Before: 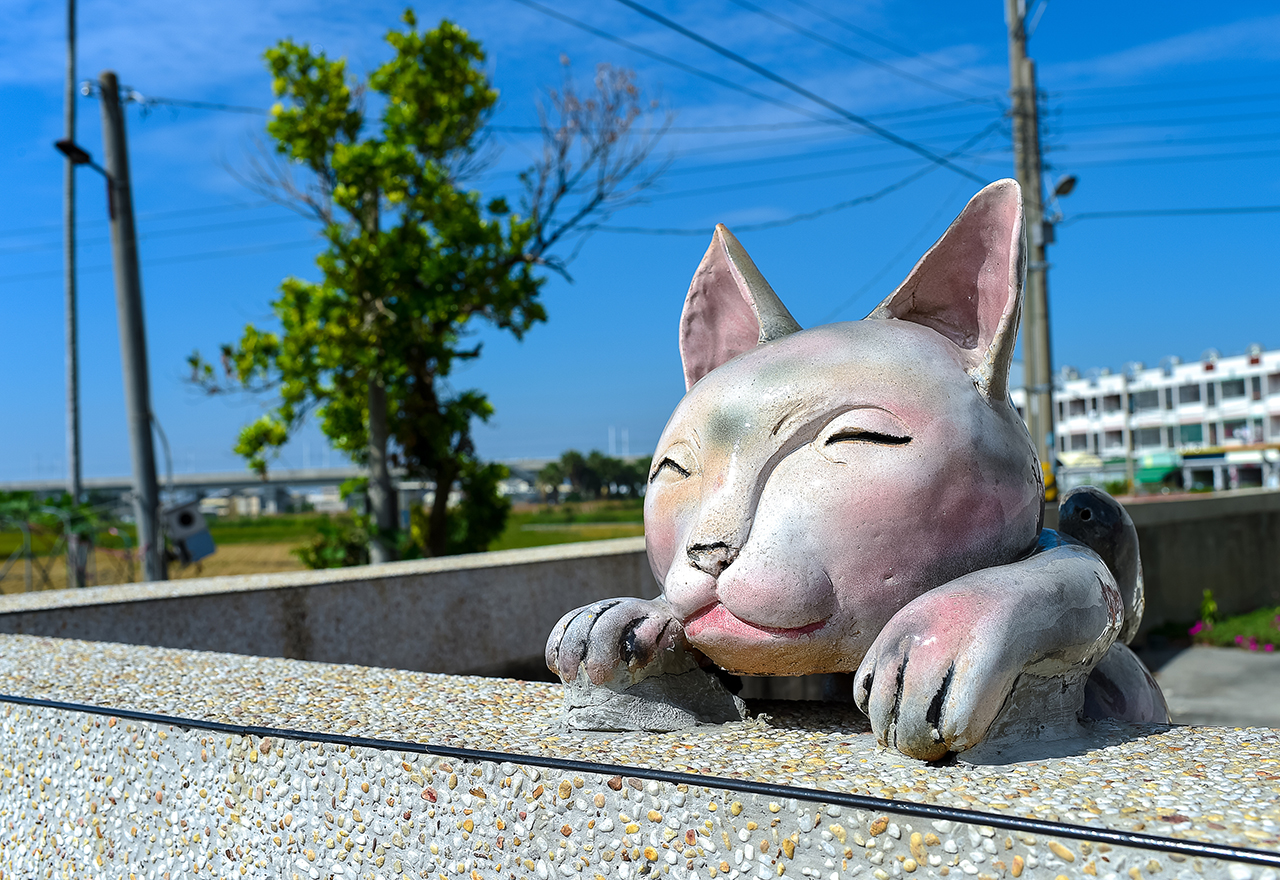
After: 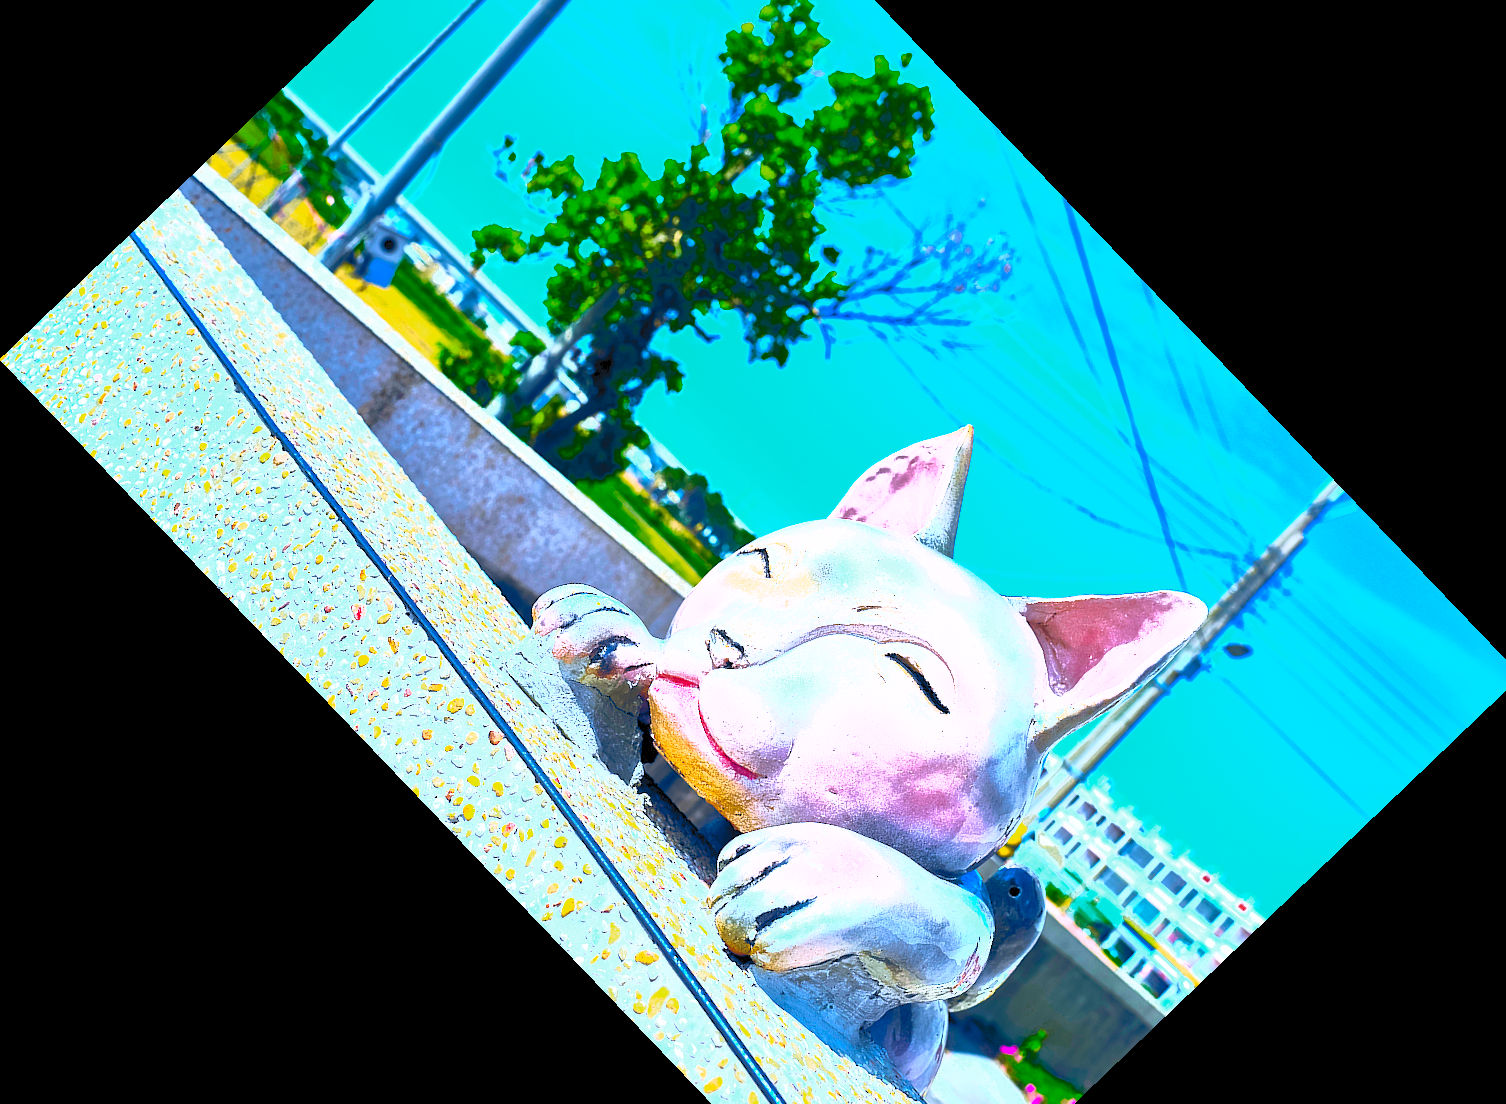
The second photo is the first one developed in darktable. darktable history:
shadows and highlights: on, module defaults
color balance rgb: shadows lift › hue 87.51°, highlights gain › chroma 0.68%, highlights gain › hue 55.1°, global offset › chroma 0.13%, global offset › hue 253.66°, linear chroma grading › global chroma 0.5%, perceptual saturation grading › global saturation 16.38%
tone equalizer: -7 EV 0.15 EV, -6 EV 0.6 EV, -5 EV 1.15 EV, -4 EV 1.33 EV, -3 EV 1.15 EV, -2 EV 0.6 EV, -1 EV 0.15 EV, mask exposure compensation -0.5 EV
crop and rotate: angle -46.26°, top 16.234%, right 0.912%, bottom 11.704%
contrast brightness saturation: contrast 1, brightness 1, saturation 1
color zones: curves: ch0 [(0, 0.558) (0.143, 0.548) (0.286, 0.447) (0.429, 0.259) (0.571, 0.5) (0.714, 0.5) (0.857, 0.593) (1, 0.558)]; ch1 [(0, 0.543) (0.01, 0.544) (0.12, 0.492) (0.248, 0.458) (0.5, 0.534) (0.748, 0.5) (0.99, 0.469) (1, 0.543)]; ch2 [(0, 0.507) (0.143, 0.522) (0.286, 0.505) (0.429, 0.5) (0.571, 0.5) (0.714, 0.5) (0.857, 0.5) (1, 0.507)]
velvia: on, module defaults
white balance: red 0.967, blue 1.119, emerald 0.756
